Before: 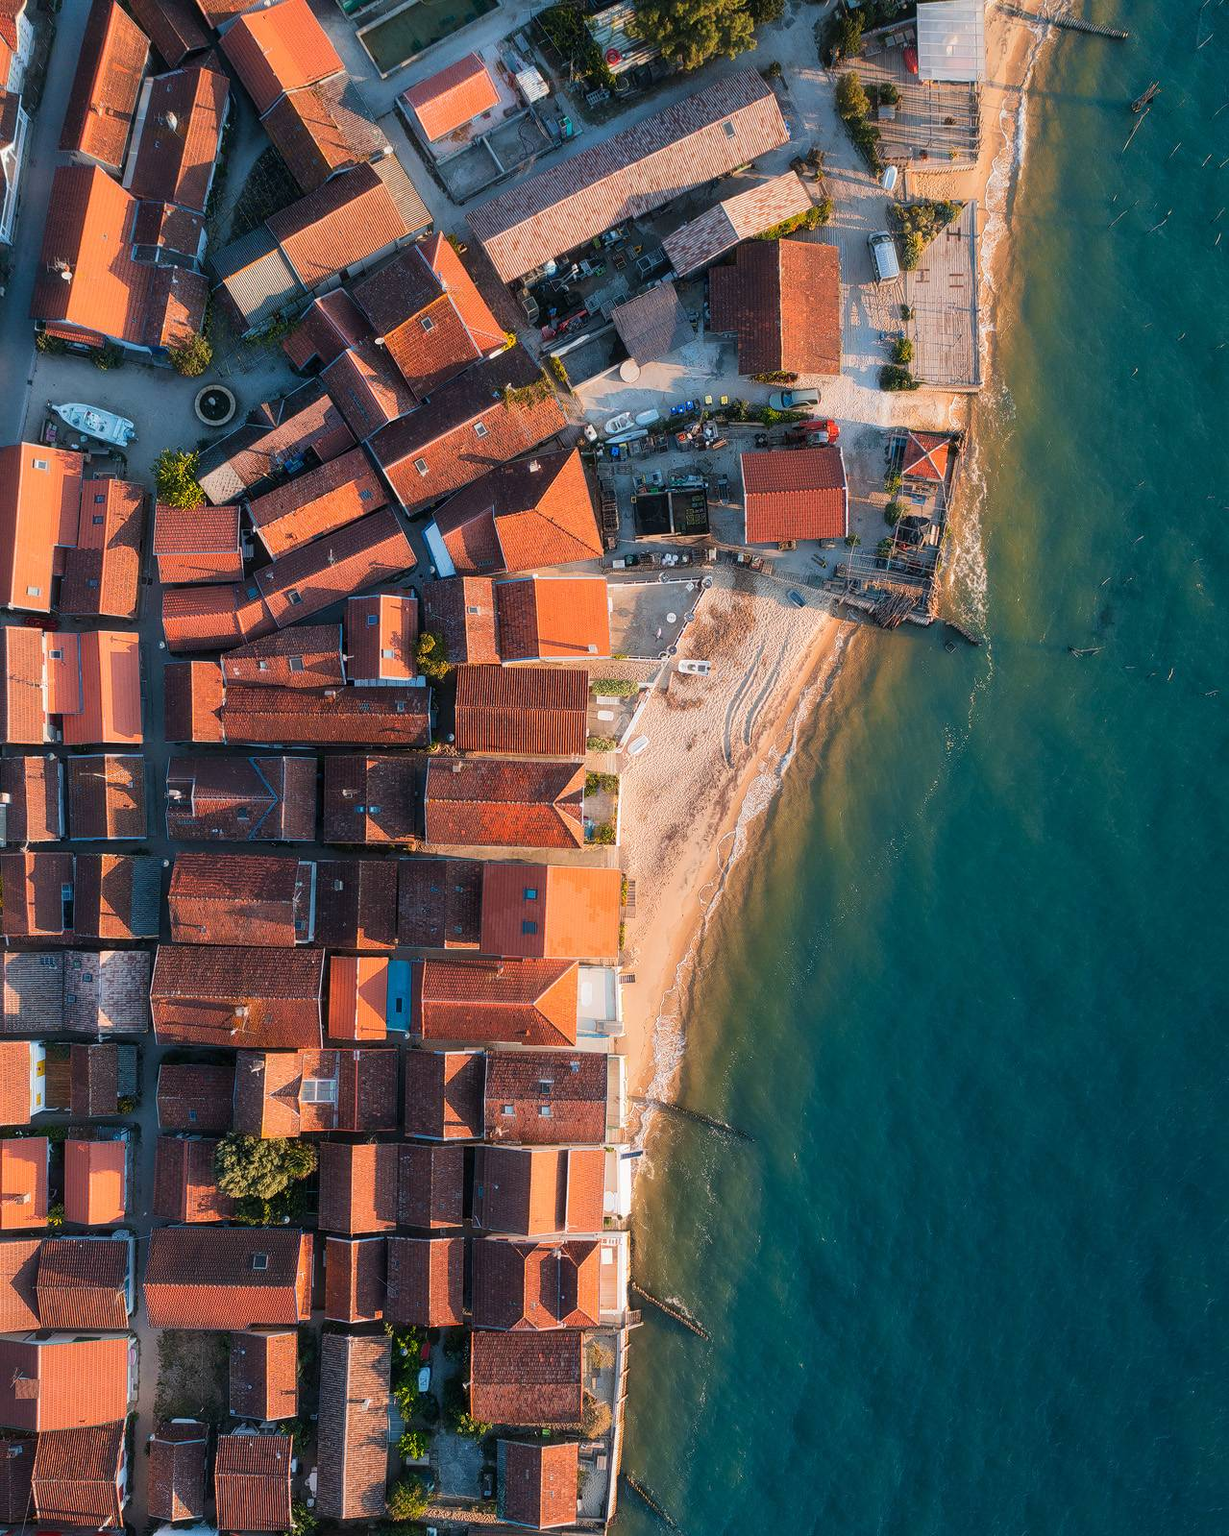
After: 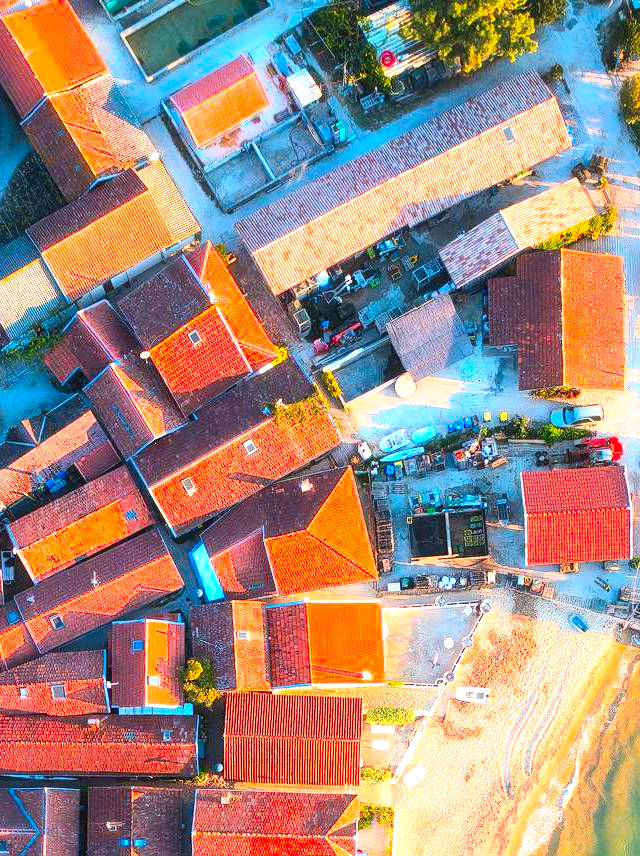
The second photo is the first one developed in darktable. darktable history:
contrast brightness saturation: contrast 0.2, brightness 0.2, saturation 0.8
exposure: black level correction 0, exposure 1.1 EV, compensate highlight preservation false
color correction: highlights a* -2.73, highlights b* -2.09, shadows a* 2.41, shadows b* 2.73
crop: left 19.556%, right 30.401%, bottom 46.458%
